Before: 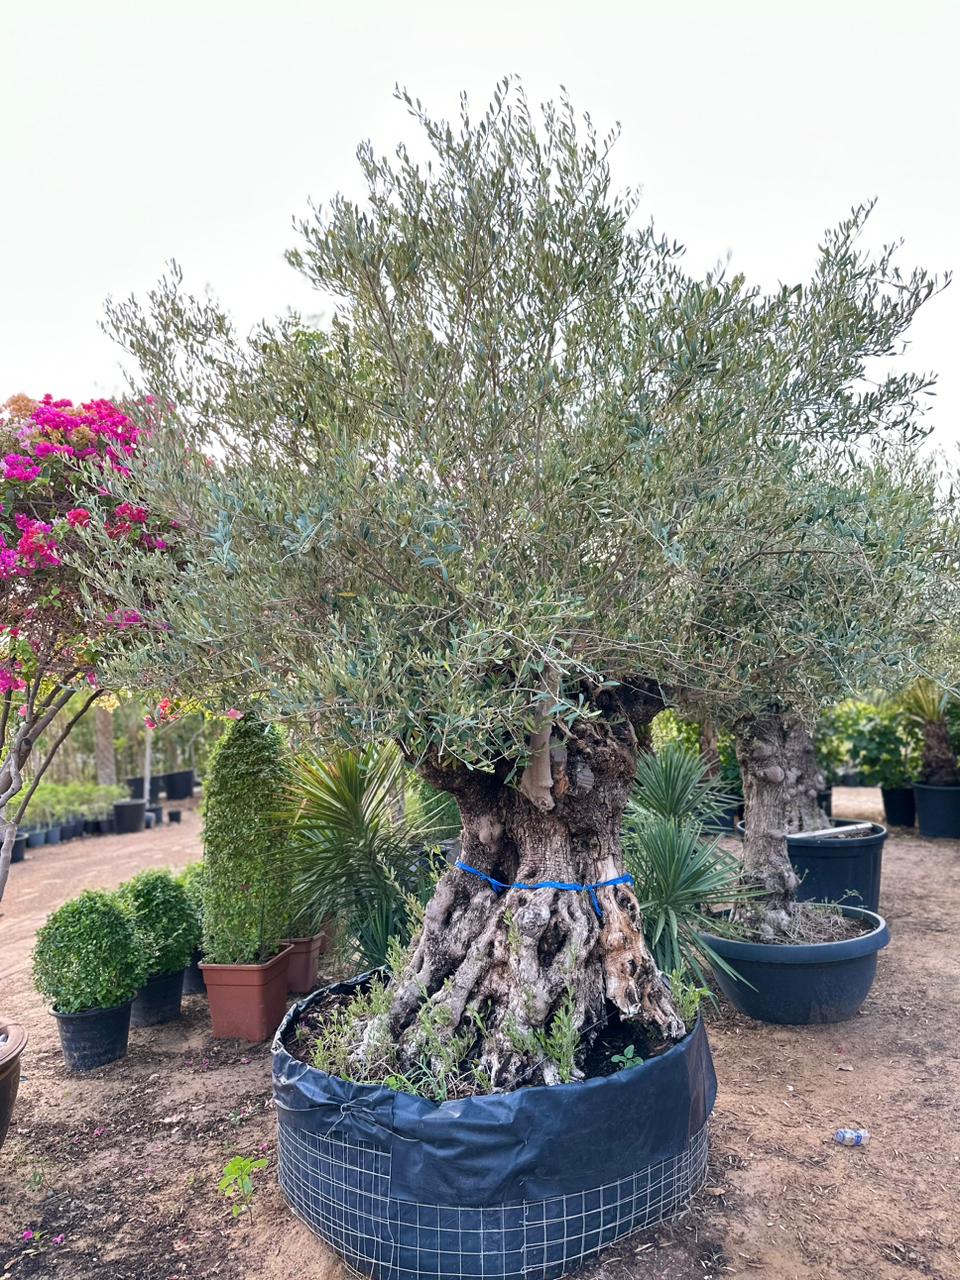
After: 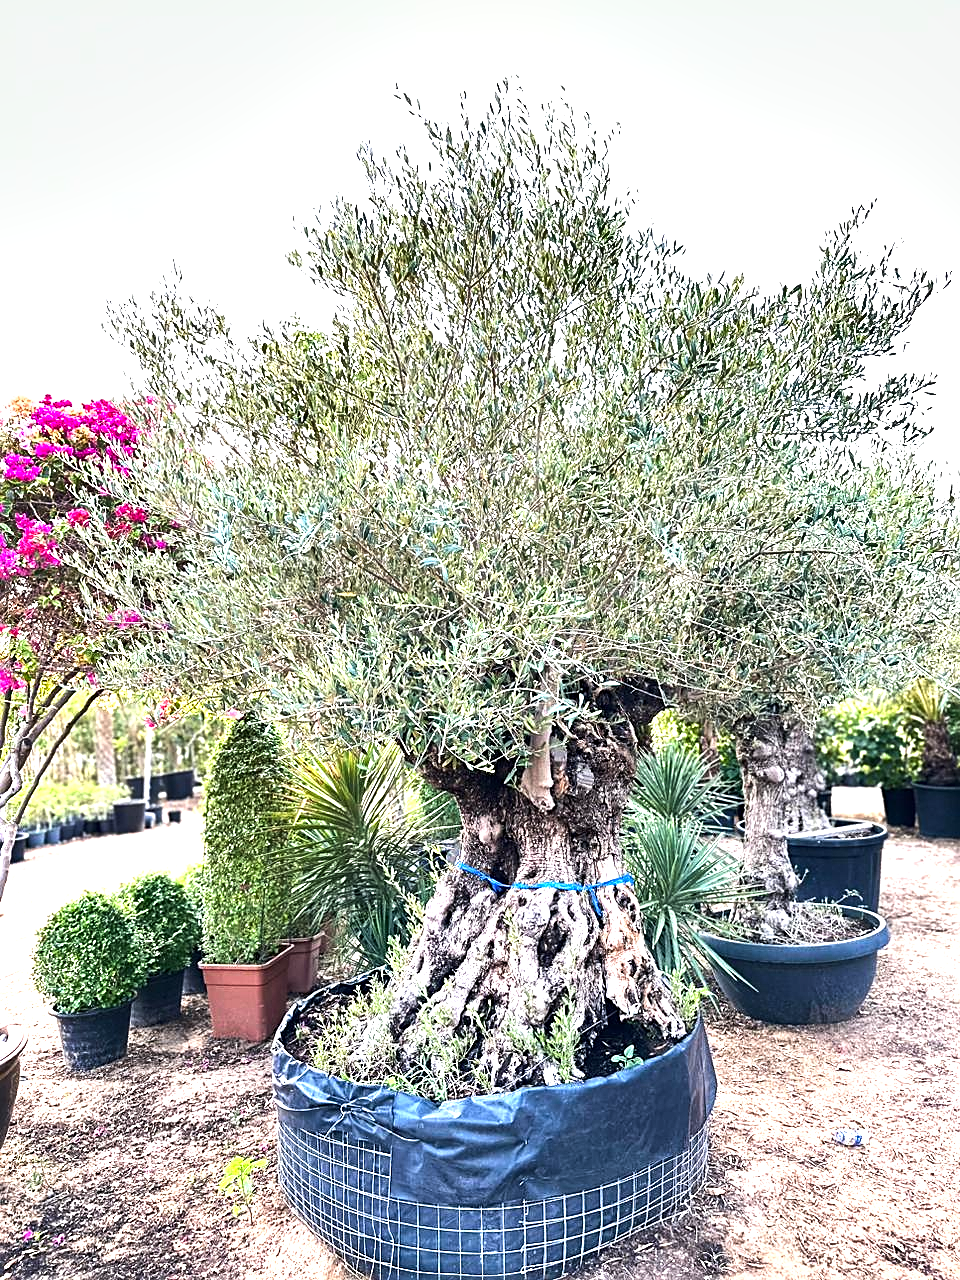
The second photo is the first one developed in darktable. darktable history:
shadows and highlights: shadows 20.91, highlights -35.45, soften with gaussian
tone equalizer: -8 EV -0.75 EV, -7 EV -0.7 EV, -6 EV -0.6 EV, -5 EV -0.4 EV, -3 EV 0.4 EV, -2 EV 0.6 EV, -1 EV 0.7 EV, +0 EV 0.75 EV, edges refinement/feathering 500, mask exposure compensation -1.57 EV, preserve details no
exposure: exposure 1 EV, compensate highlight preservation false
sharpen: on, module defaults
